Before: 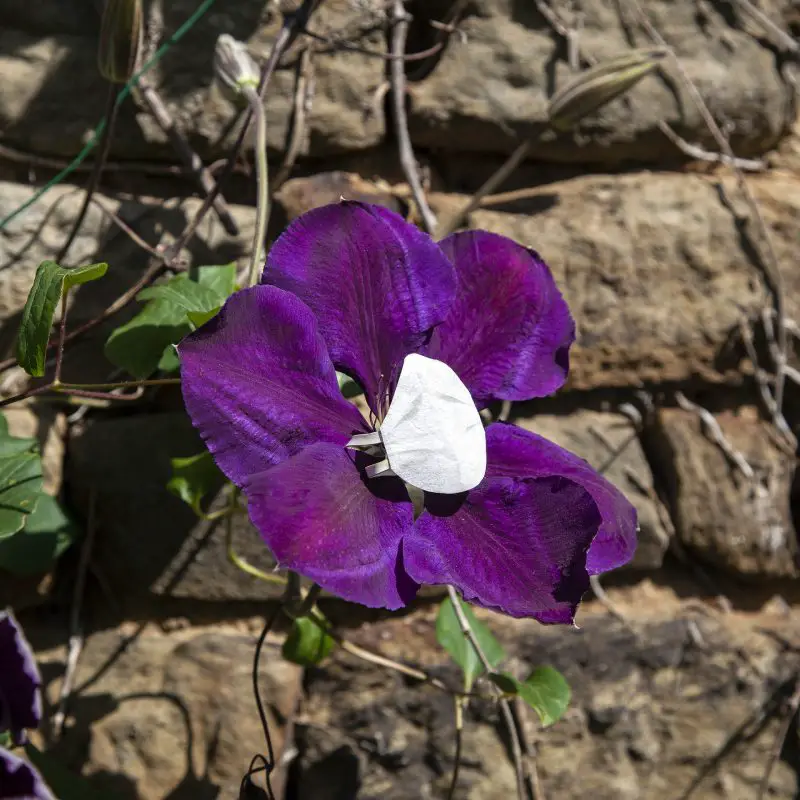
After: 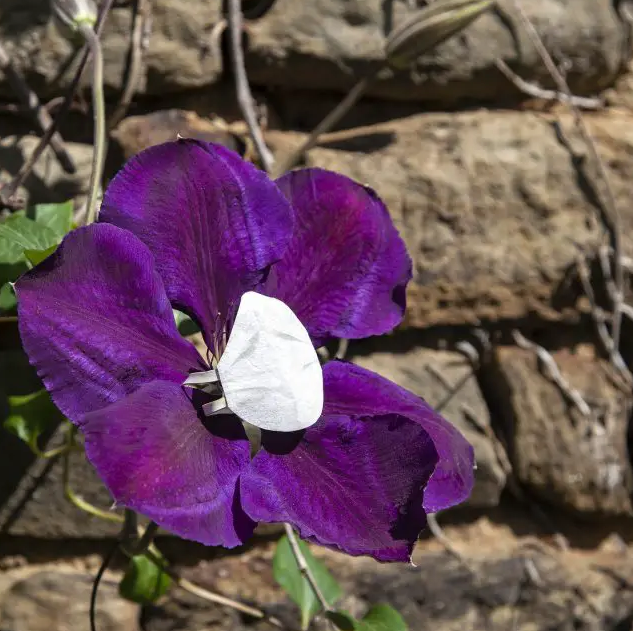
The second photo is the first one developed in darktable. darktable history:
crop and rotate: left 20.427%, top 7.827%, right 0.447%, bottom 13.284%
tone equalizer: on, module defaults
